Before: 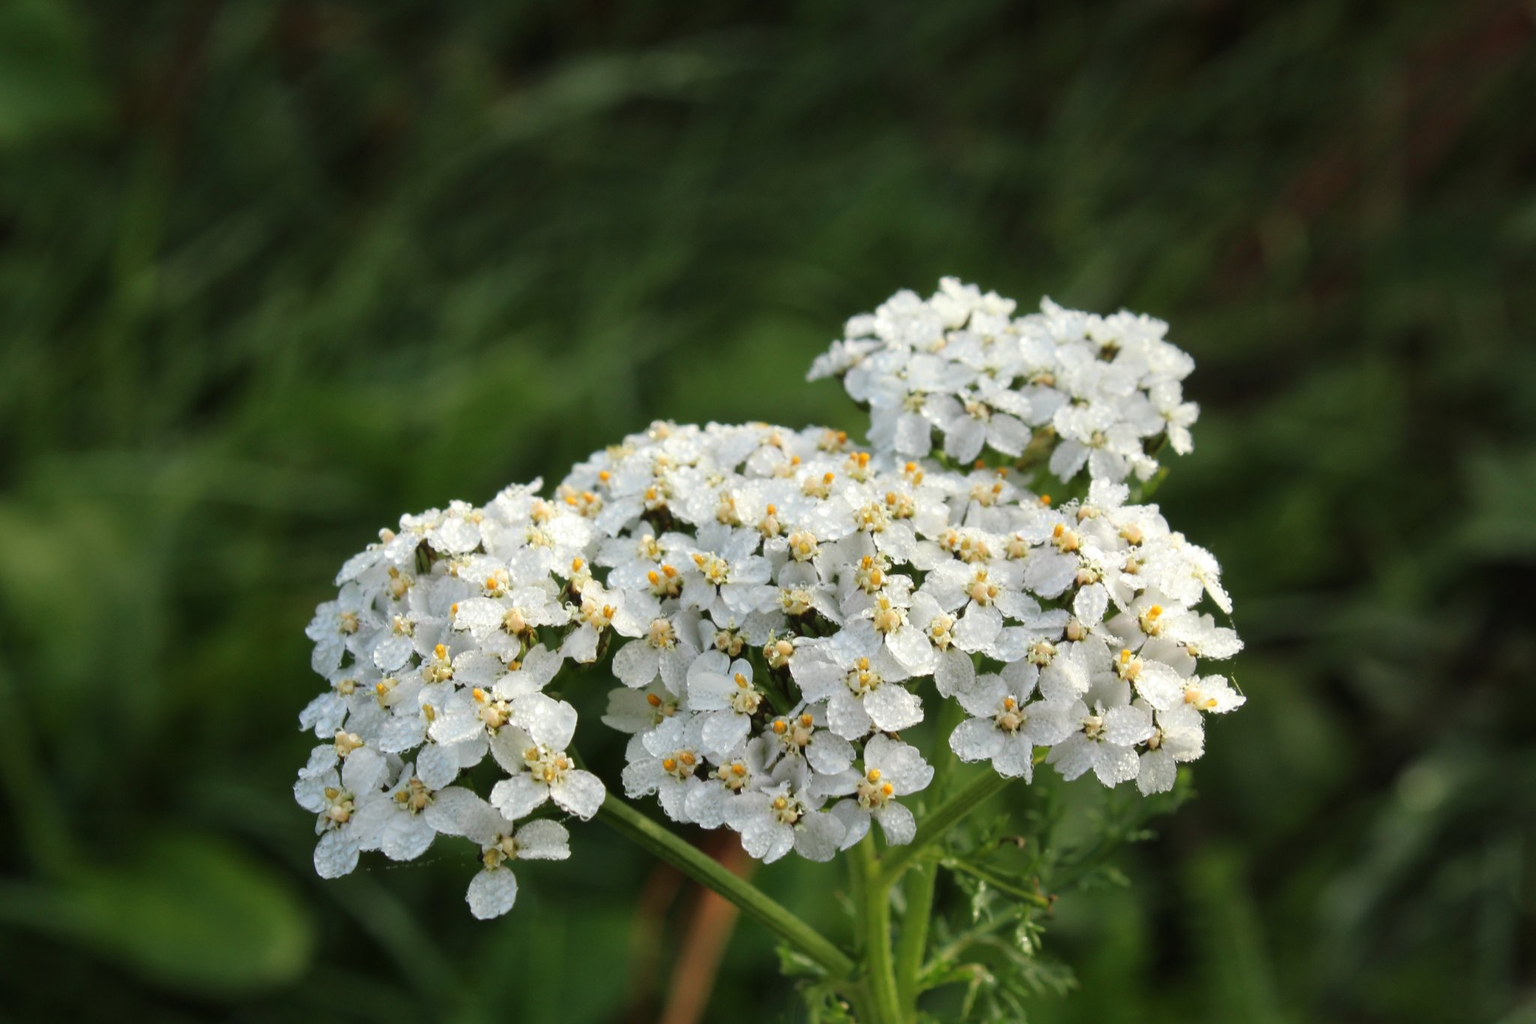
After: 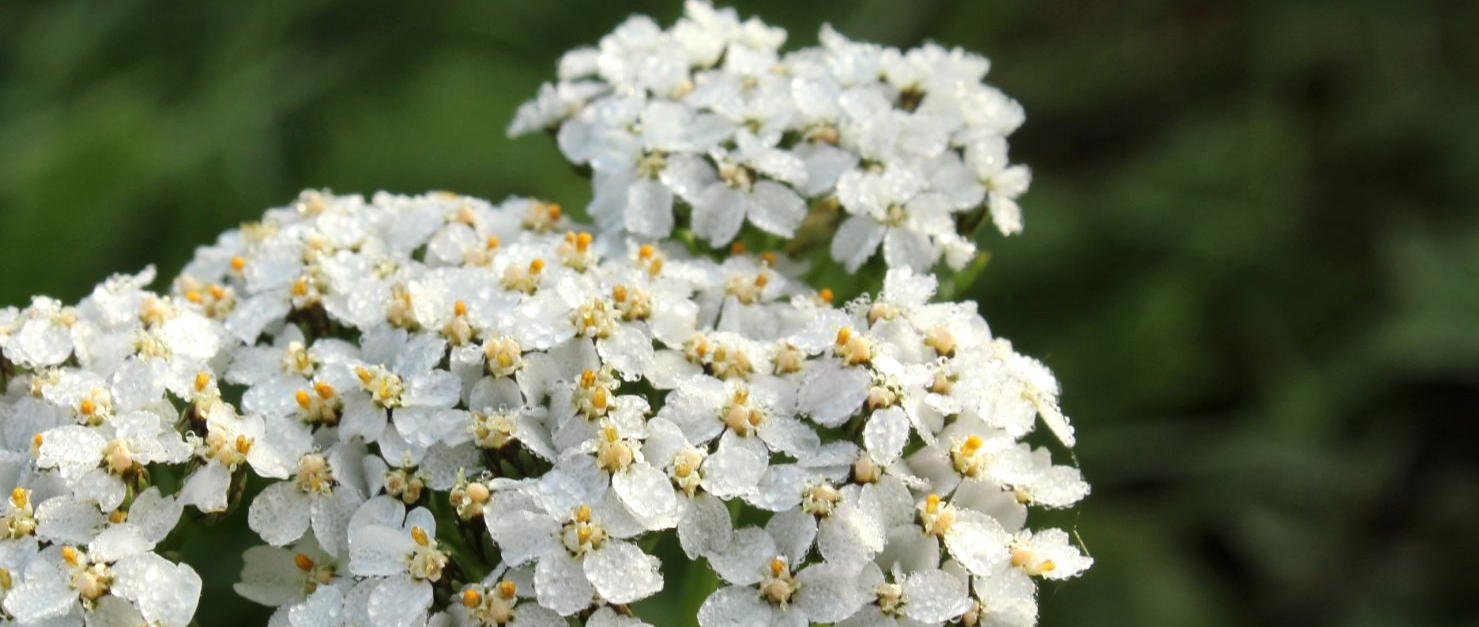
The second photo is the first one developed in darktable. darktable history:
local contrast: mode bilateral grid, contrast 21, coarseness 51, detail 120%, midtone range 0.2
crop and rotate: left 27.742%, top 27.191%, bottom 26.81%
